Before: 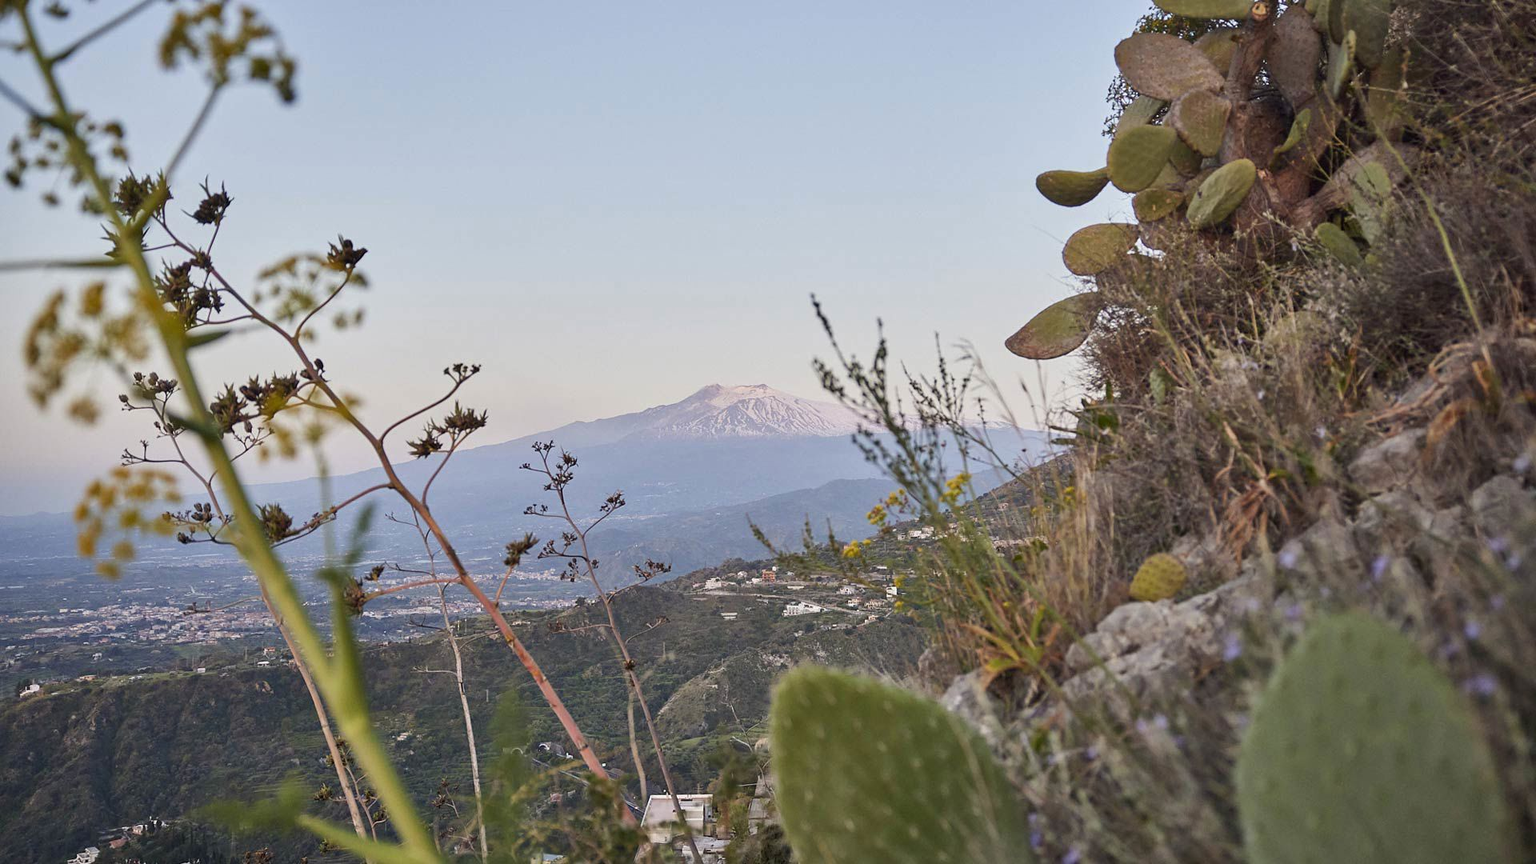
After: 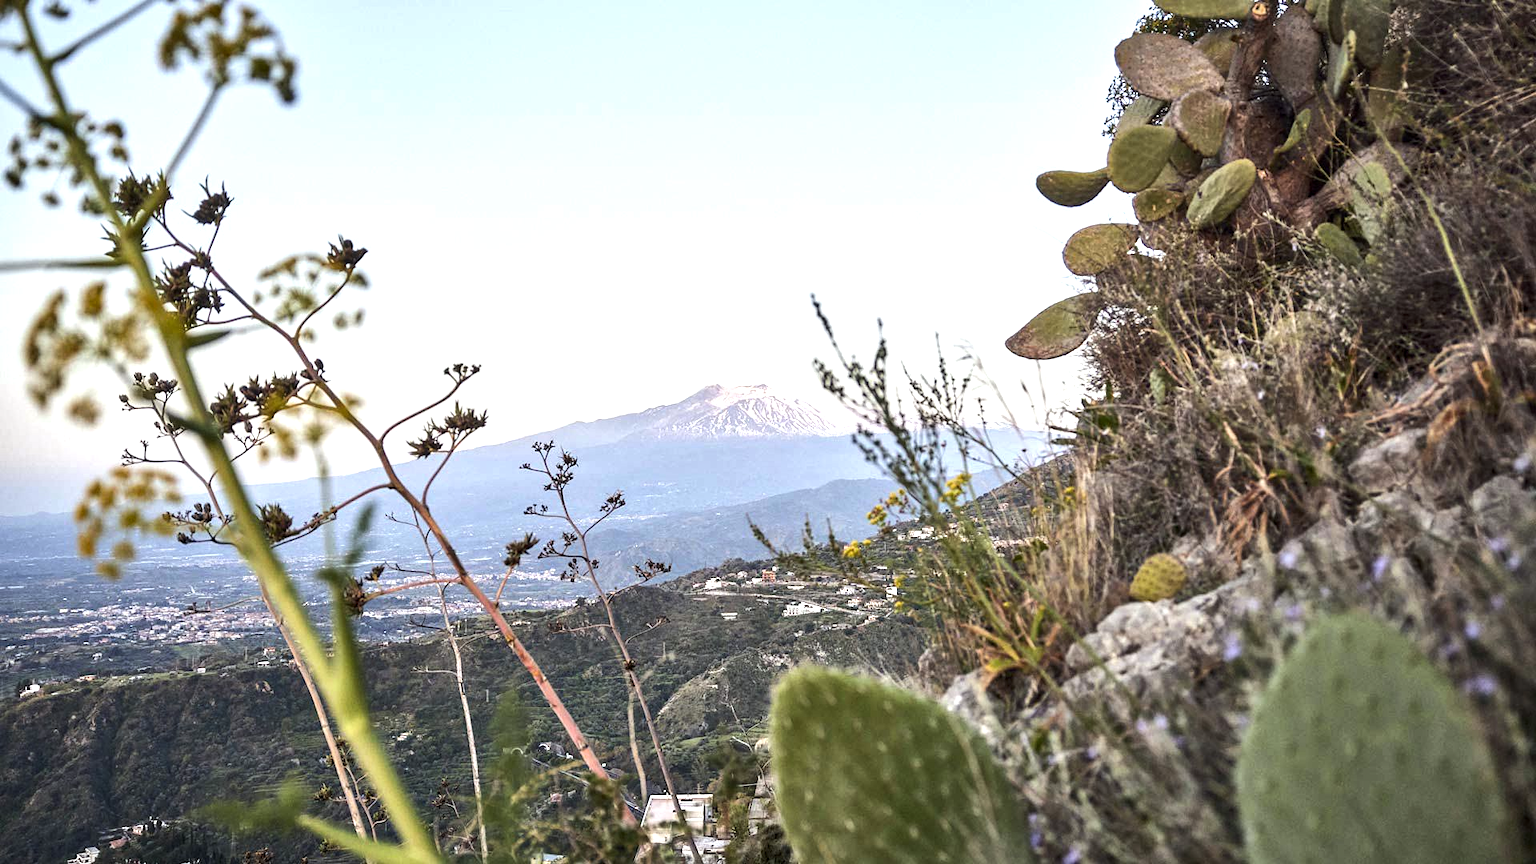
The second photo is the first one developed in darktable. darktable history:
tone equalizer: -8 EV -0.75 EV, -7 EV -0.7 EV, -6 EV -0.6 EV, -5 EV -0.4 EV, -3 EV 0.4 EV, -2 EV 0.6 EV, -1 EV 0.7 EV, +0 EV 0.75 EV, edges refinement/feathering 500, mask exposure compensation -1.57 EV, preserve details no
local contrast: on, module defaults
exposure: black level correction 0.001, exposure 0.3 EV, compensate highlight preservation false
white balance: red 0.978, blue 0.999
